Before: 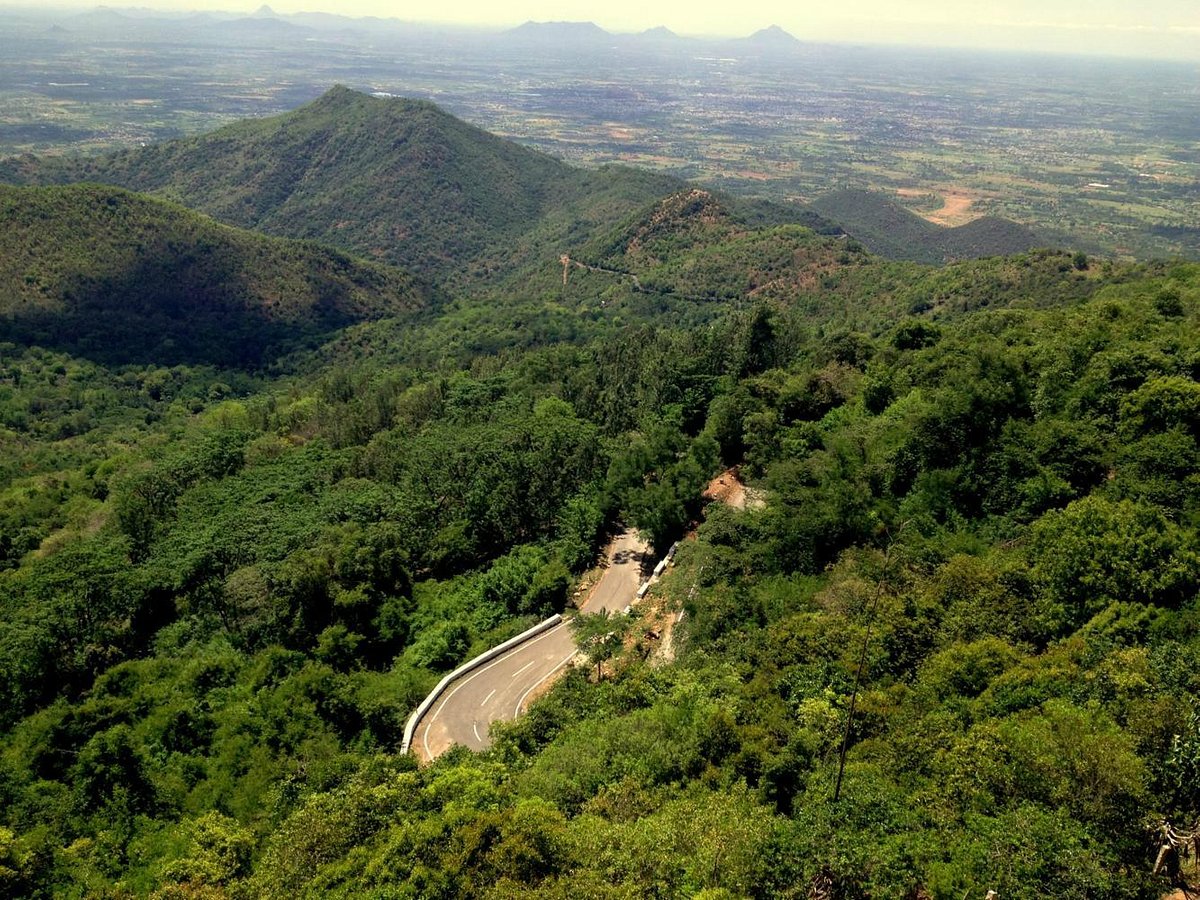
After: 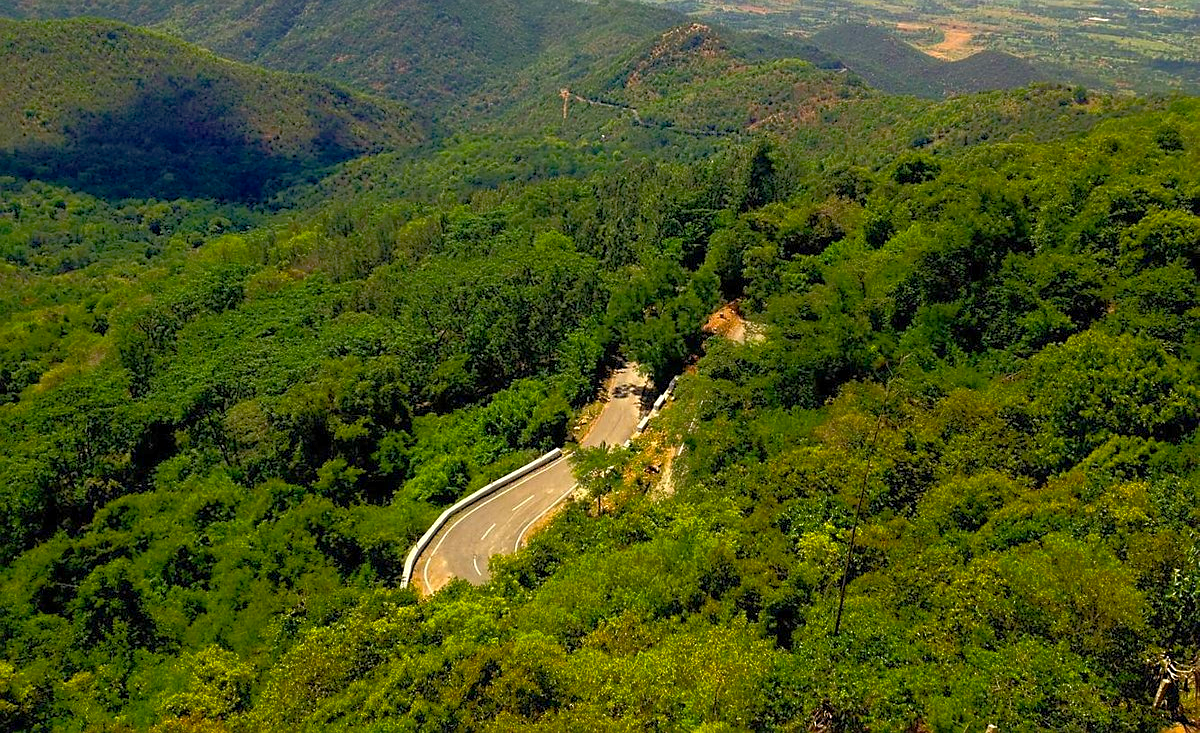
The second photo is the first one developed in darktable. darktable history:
sharpen: radius 1.864, amount 0.398, threshold 1.271
color balance rgb: linear chroma grading › global chroma 15%, perceptual saturation grading › global saturation 30%
rgb curve: curves: ch0 [(0, 0) (0.072, 0.166) (0.217, 0.293) (0.414, 0.42) (1, 1)], compensate middle gray true, preserve colors basic power
crop and rotate: top 18.507%
